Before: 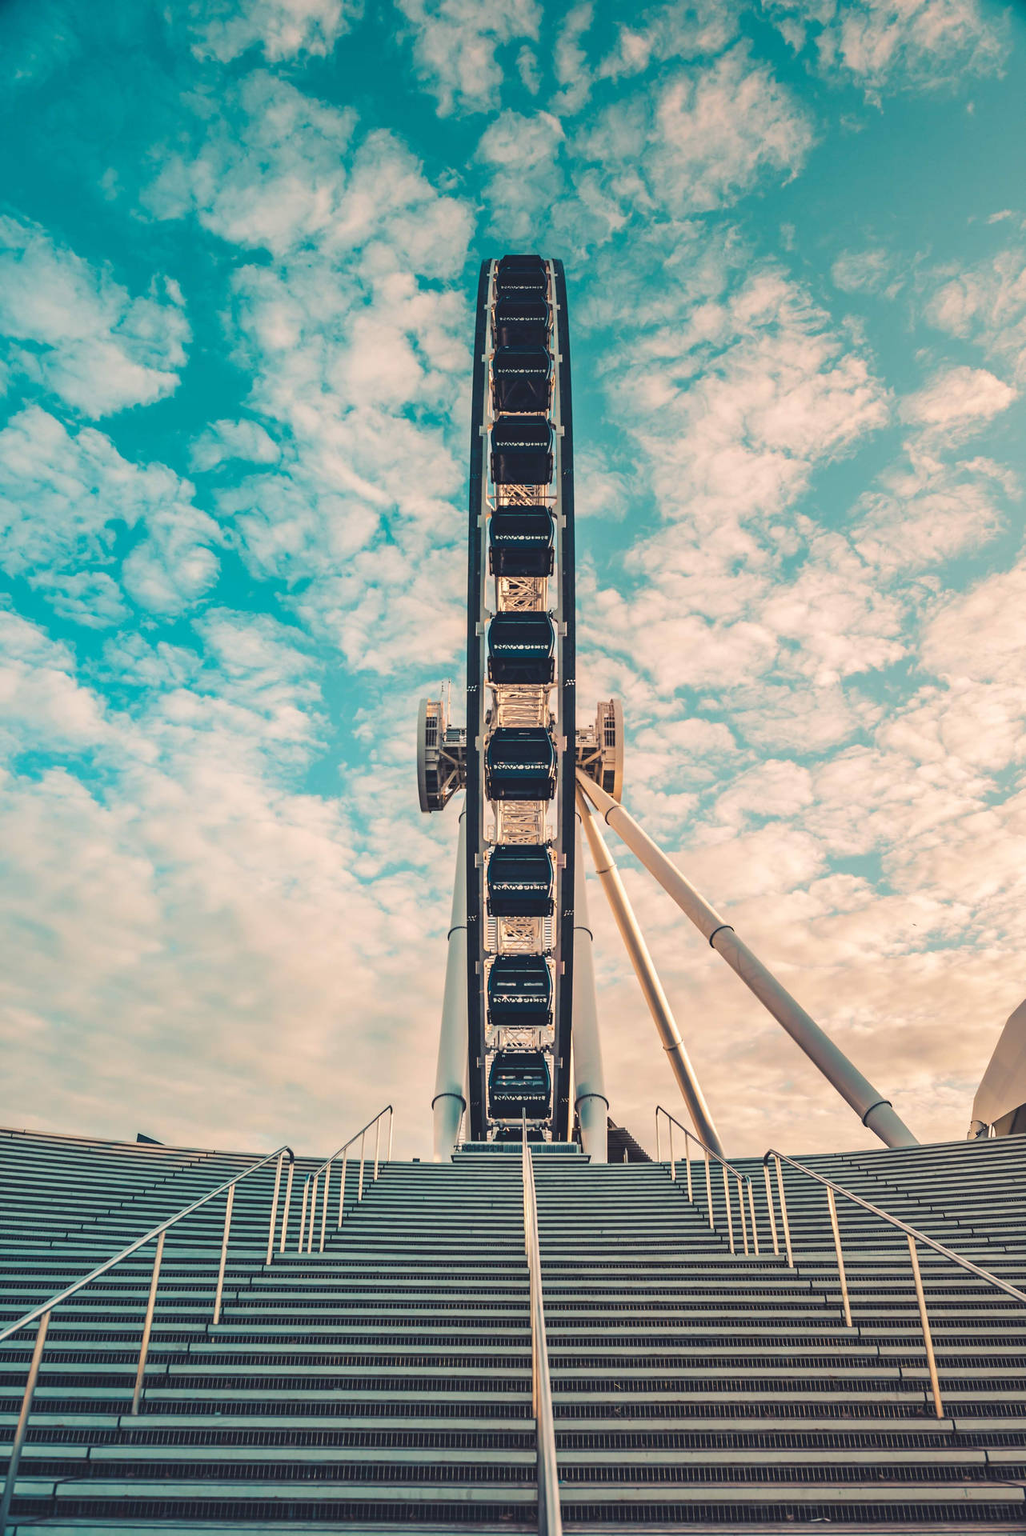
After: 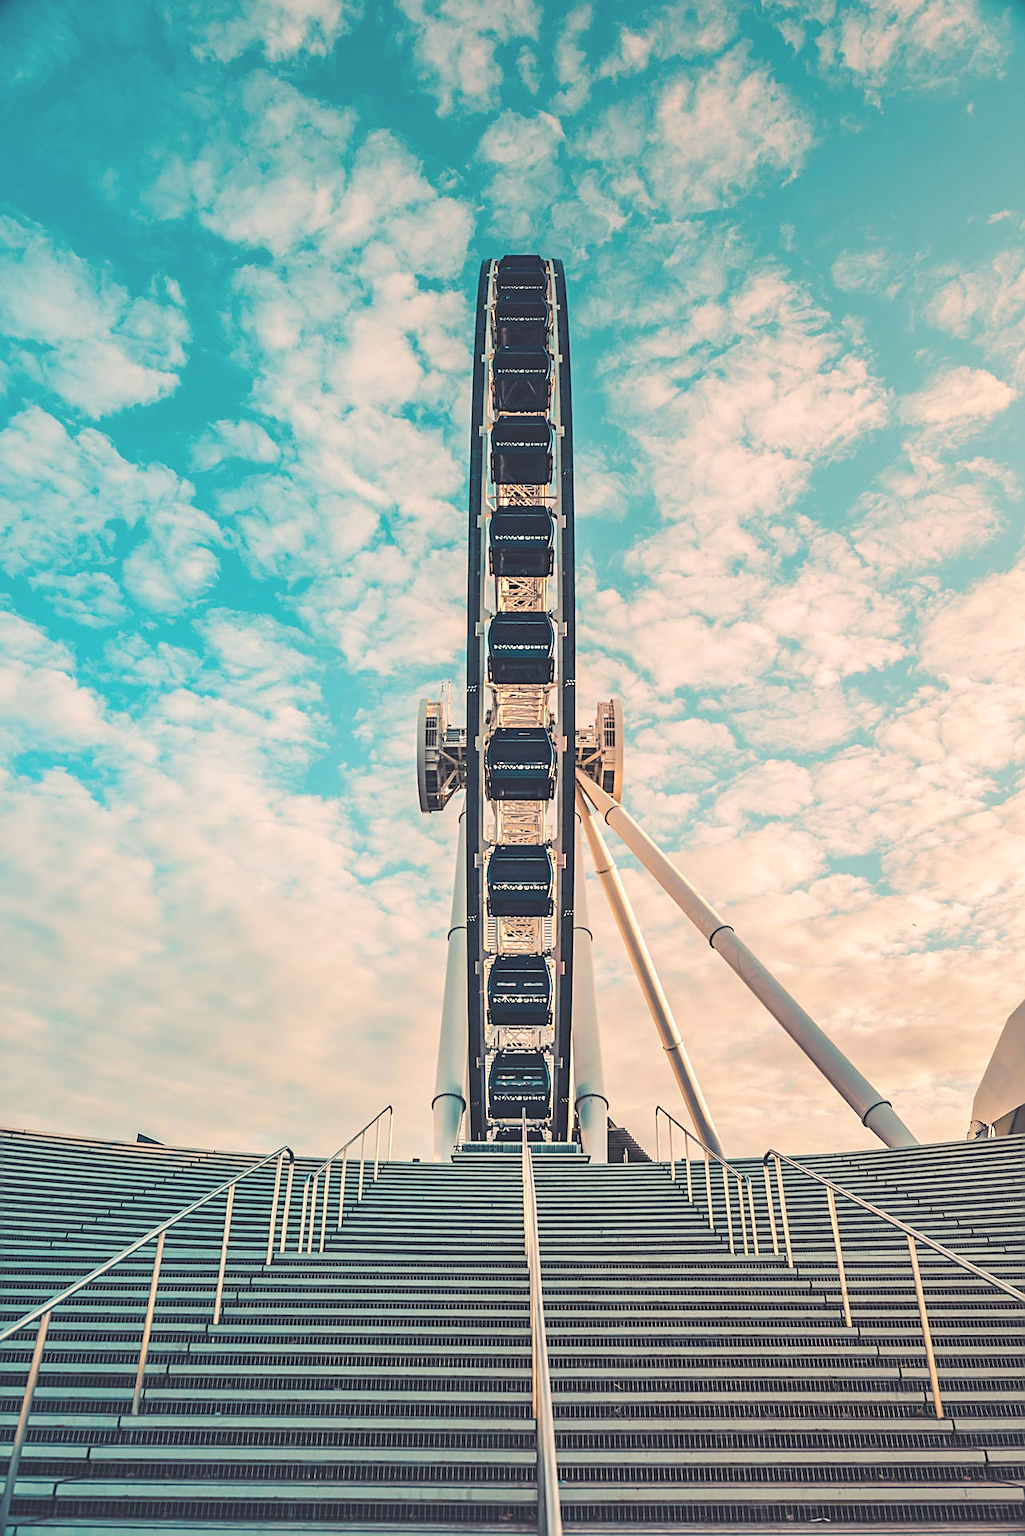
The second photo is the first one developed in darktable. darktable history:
contrast brightness saturation: brightness 0.144
sharpen: on, module defaults
